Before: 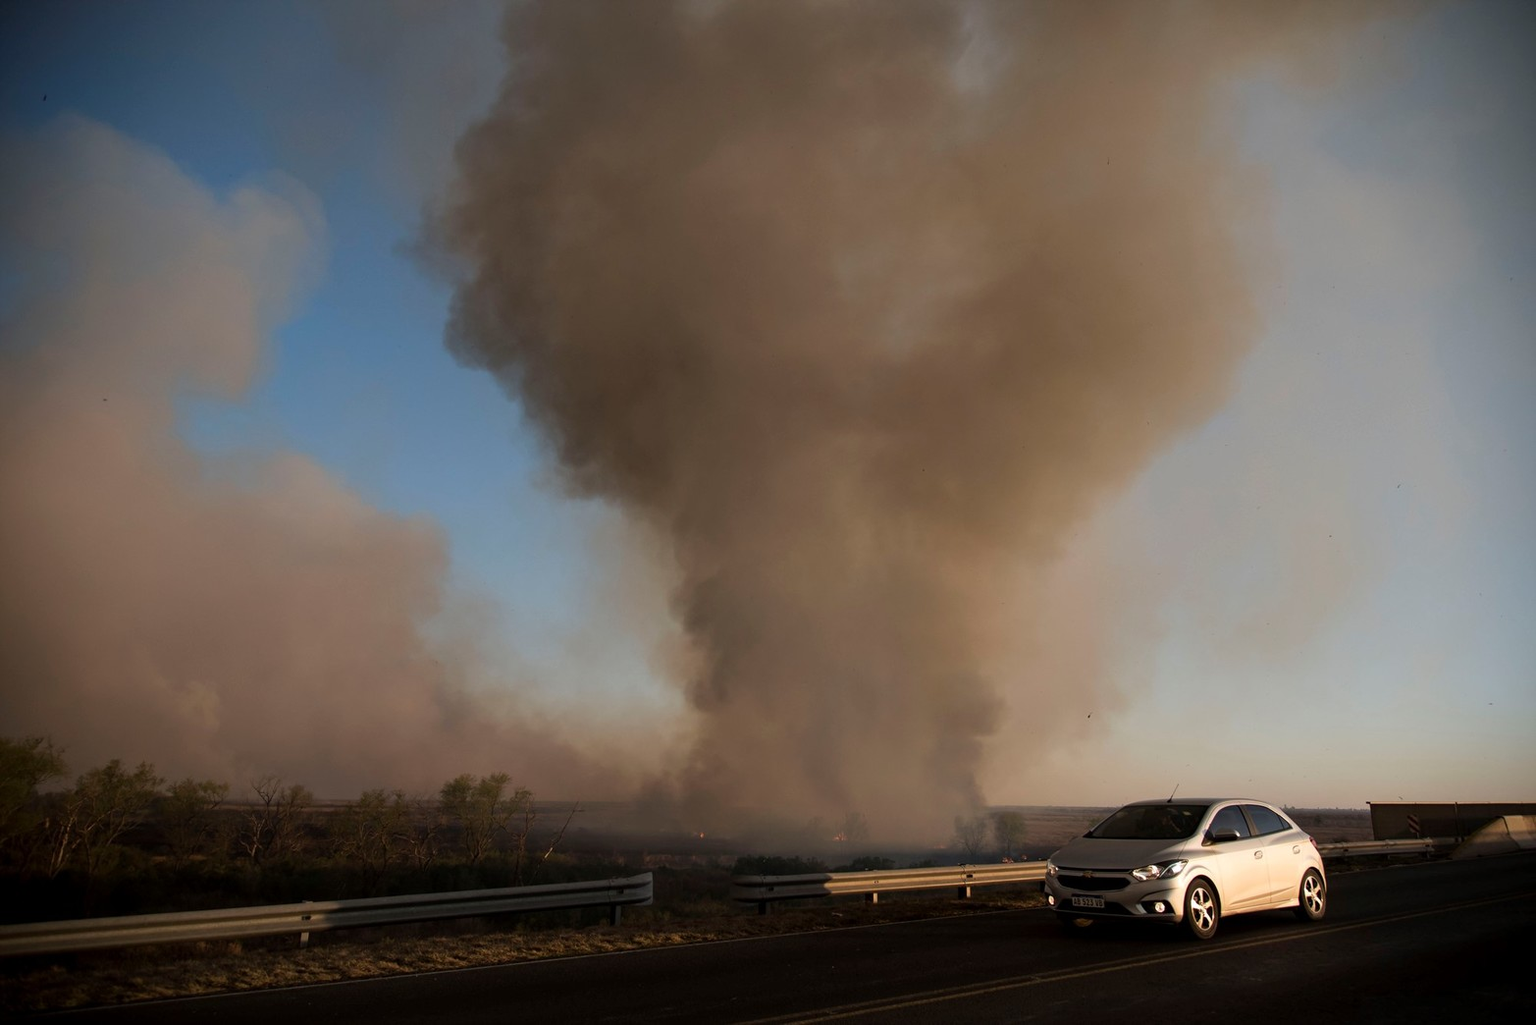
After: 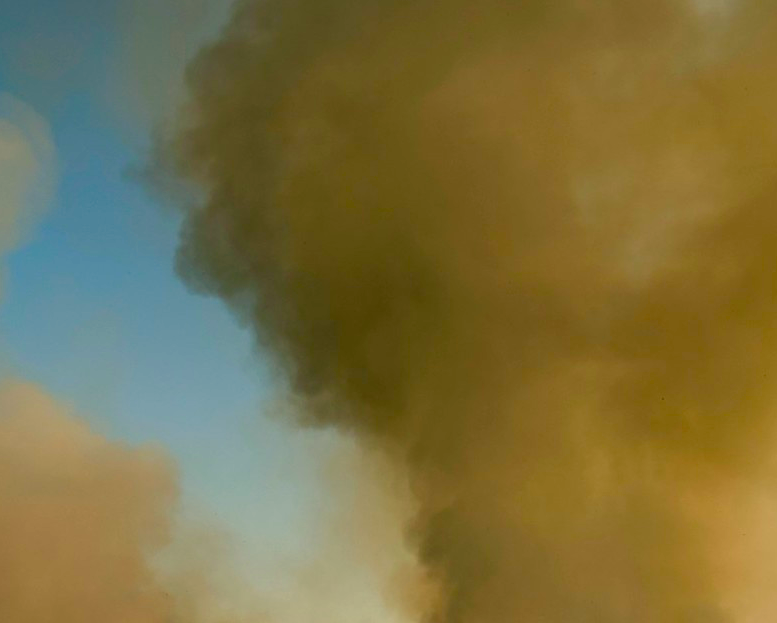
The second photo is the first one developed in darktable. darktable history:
exposure: exposure 0.377 EV, compensate exposure bias true, compensate highlight preservation false
color balance rgb: linear chroma grading › global chroma 14.68%, perceptual saturation grading › global saturation 45.398%, perceptual saturation grading › highlights -50.546%, perceptual saturation grading › shadows 30.8%
crop: left 17.782%, top 7.664%, right 32.561%, bottom 32.608%
color correction: highlights a* 4.66, highlights b* 23.93, shadows a* -15.49, shadows b* 3.76
